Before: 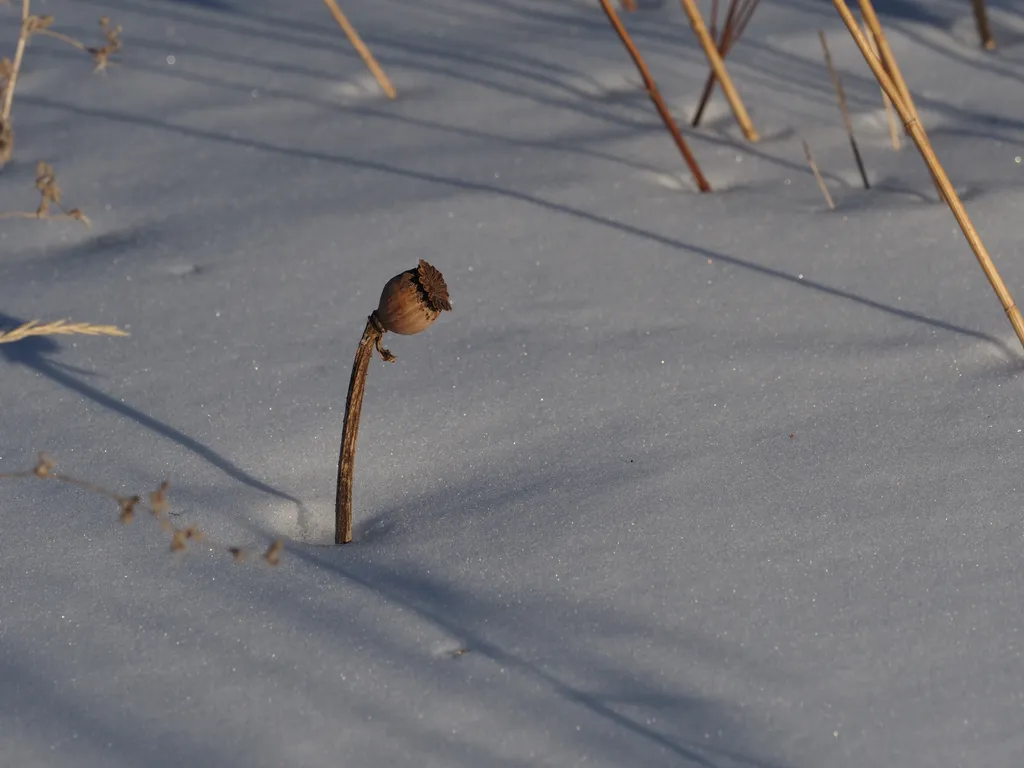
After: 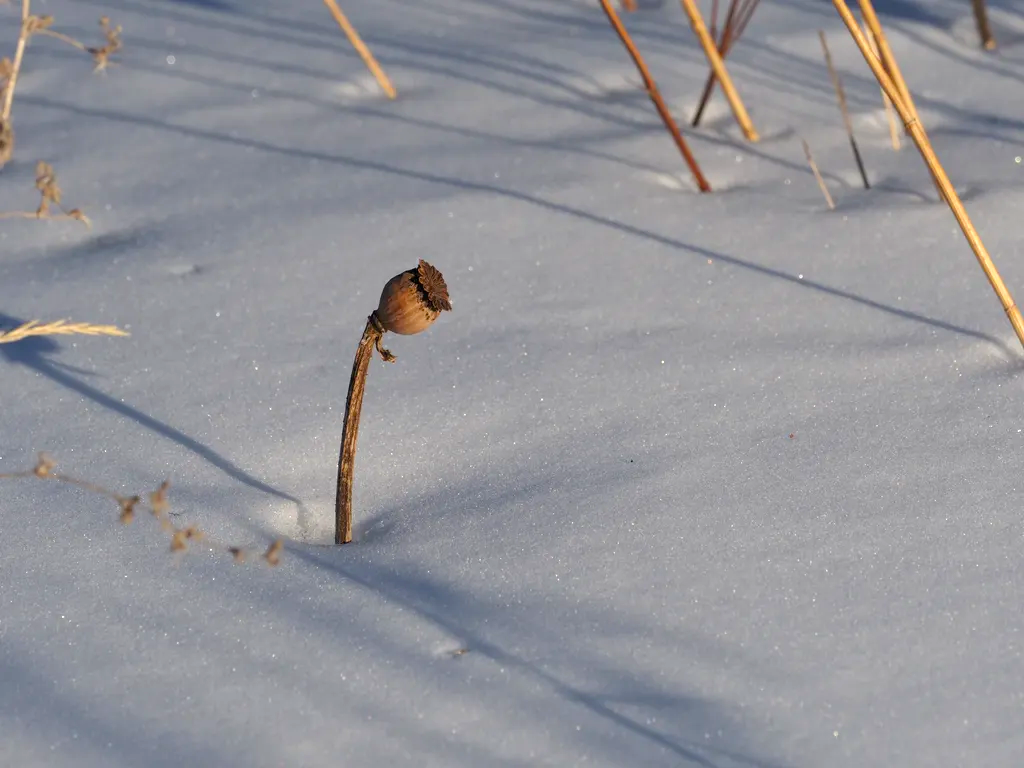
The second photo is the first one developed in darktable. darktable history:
exposure: black level correction 0.002, exposure 0.297 EV, compensate highlight preservation false
color balance rgb: linear chroma grading › shadows -7.678%, linear chroma grading › global chroma 9.668%, perceptual saturation grading › global saturation -0.102%, perceptual brilliance grading › global brilliance 10.329%, perceptual brilliance grading › shadows 15.498%
